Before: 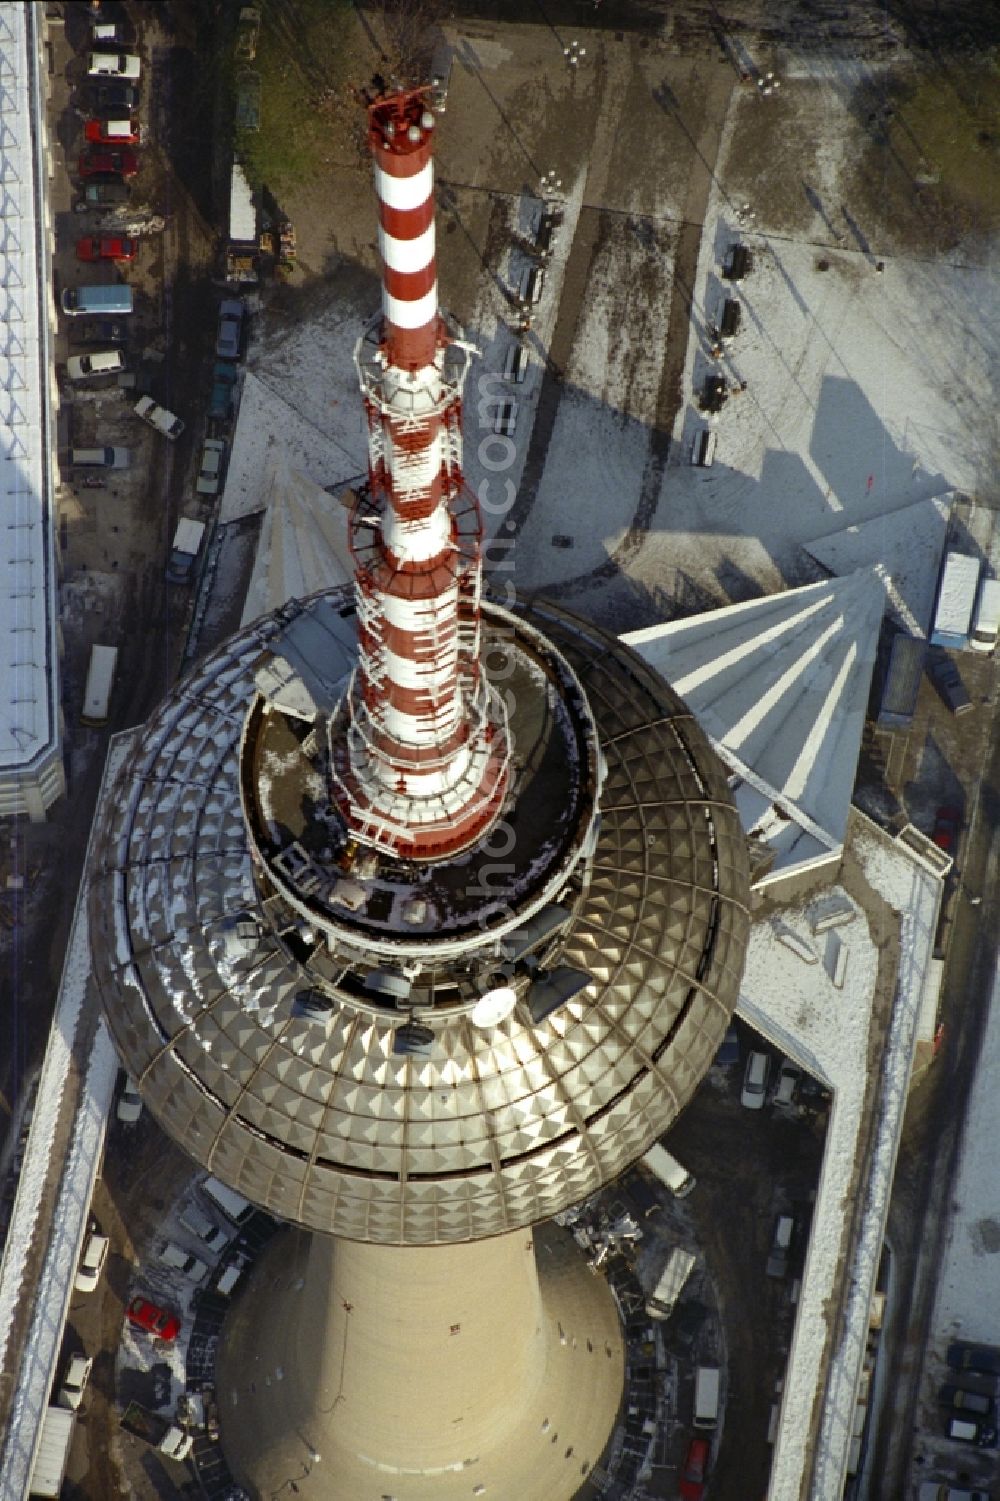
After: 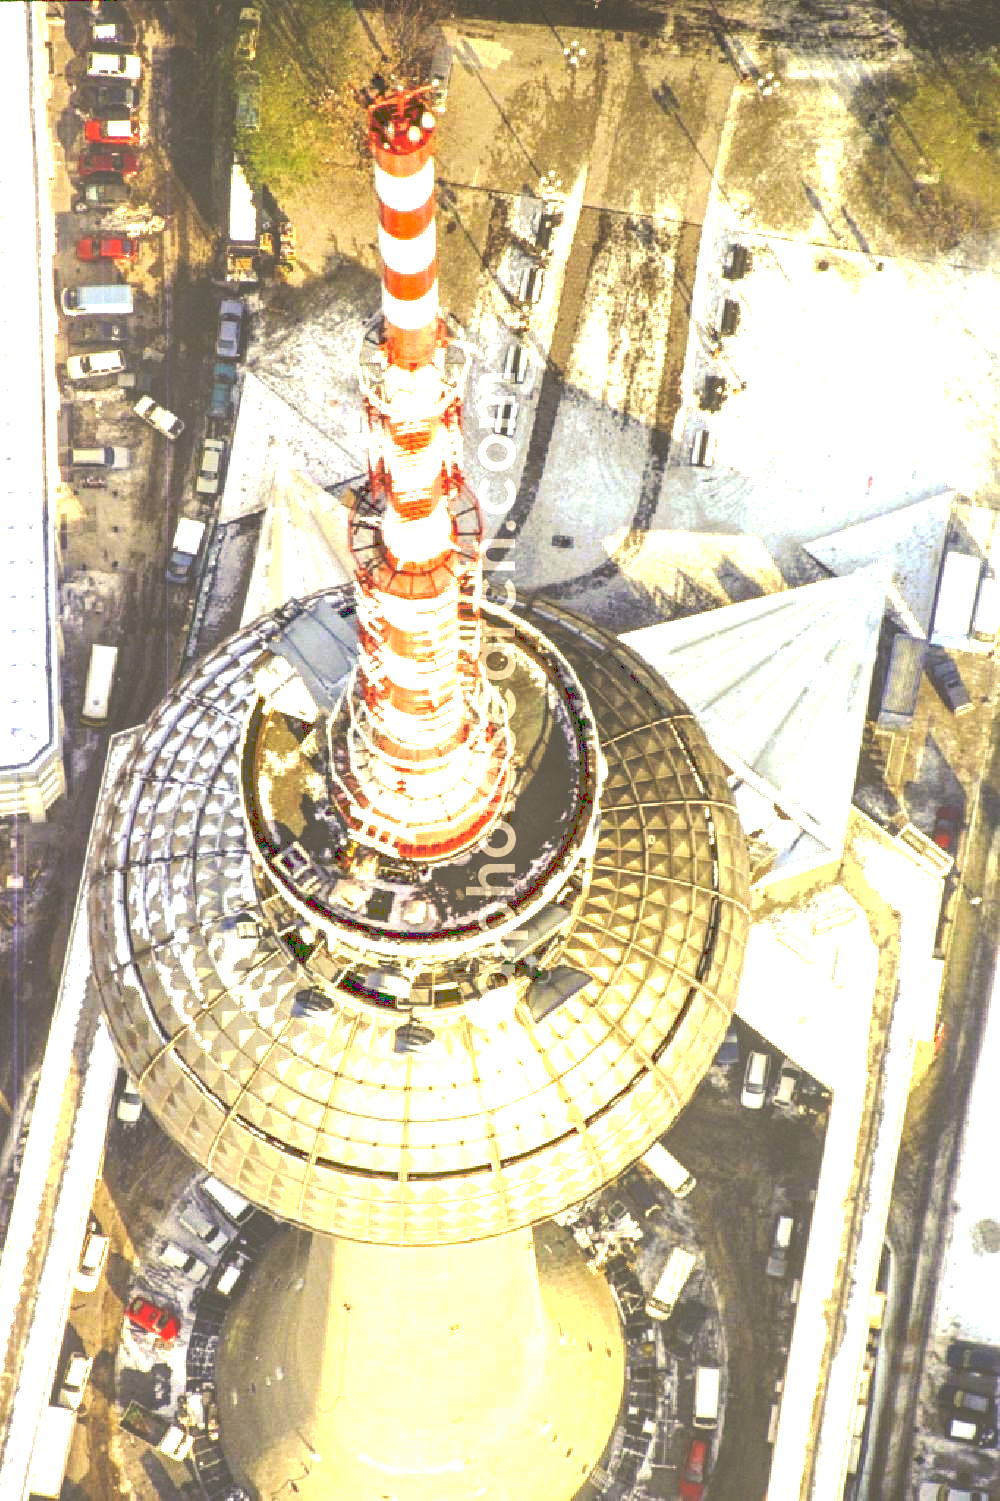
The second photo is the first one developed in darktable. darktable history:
tone curve: curves: ch0 [(0, 0) (0.003, 0.284) (0.011, 0.284) (0.025, 0.288) (0.044, 0.29) (0.069, 0.292) (0.1, 0.296) (0.136, 0.298) (0.177, 0.305) (0.224, 0.312) (0.277, 0.327) (0.335, 0.362) (0.399, 0.407) (0.468, 0.464) (0.543, 0.537) (0.623, 0.62) (0.709, 0.71) (0.801, 0.79) (0.898, 0.862) (1, 1)], preserve colors none
tone equalizer: on, module defaults
local contrast: on, module defaults
color correction: highlights a* 2.73, highlights b* 22.64
exposure: black level correction 0.001, exposure 2.656 EV, compensate highlight preservation false
